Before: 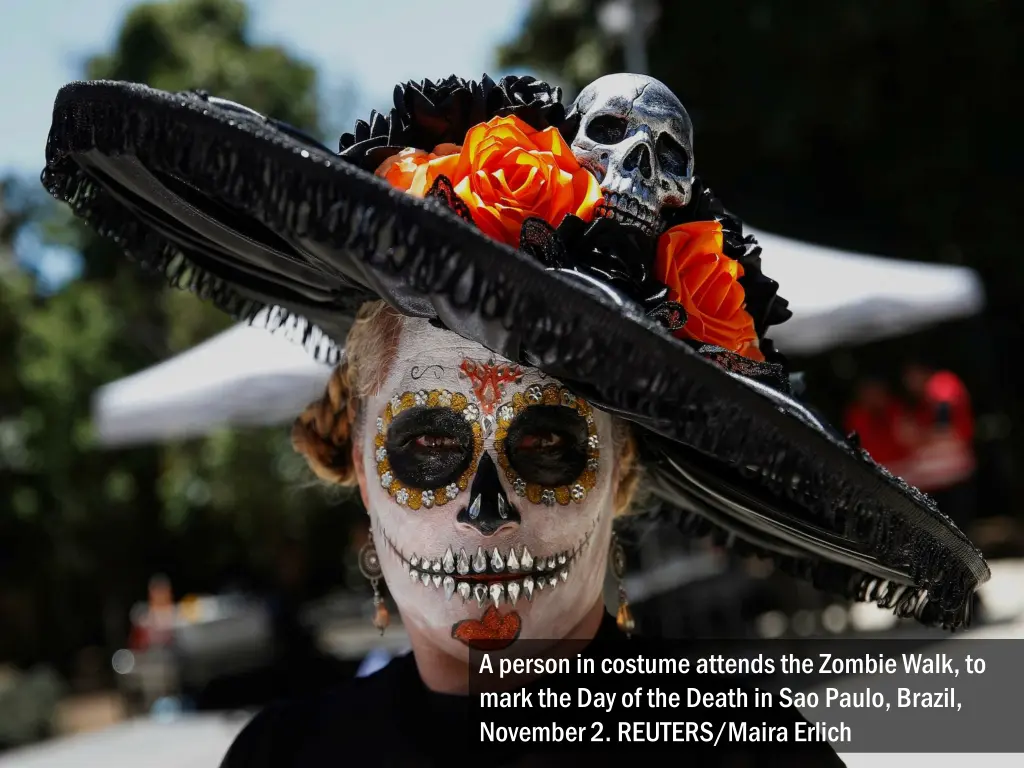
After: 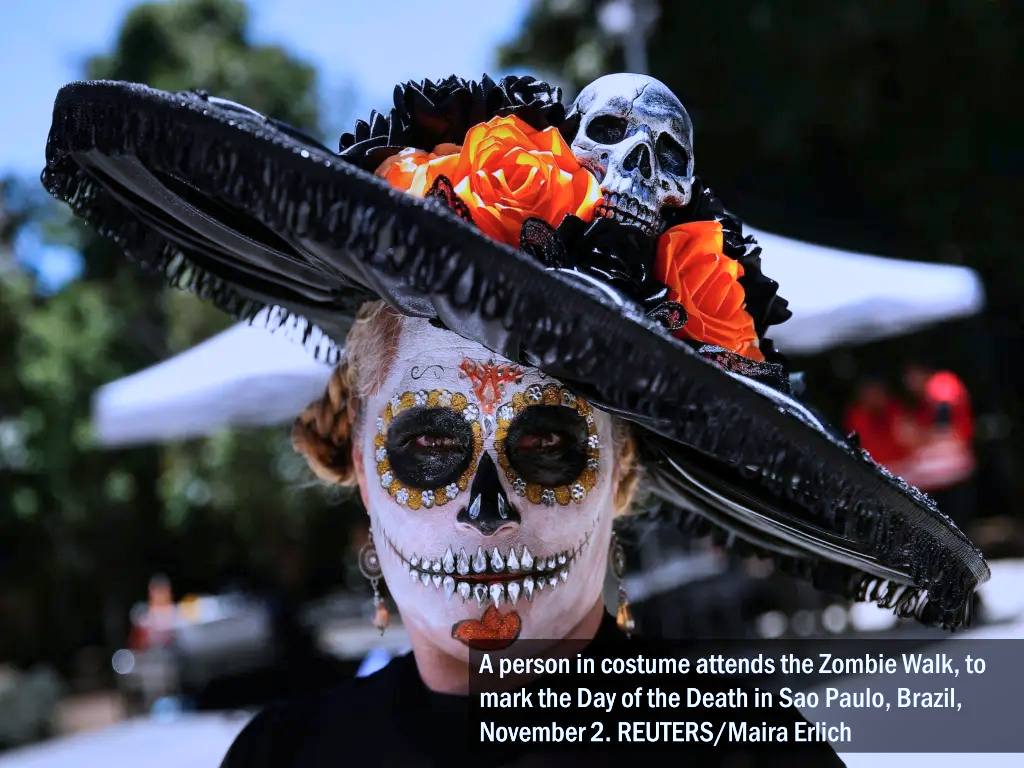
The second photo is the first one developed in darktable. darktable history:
color calibration: illuminant F (fluorescent), F source F9 (Cool White Deluxe 4150 K) – high CRI, x 0.374, y 0.373, temperature 4158.34 K
white balance: red 1.042, blue 1.17
shadows and highlights: low approximation 0.01, soften with gaussian
